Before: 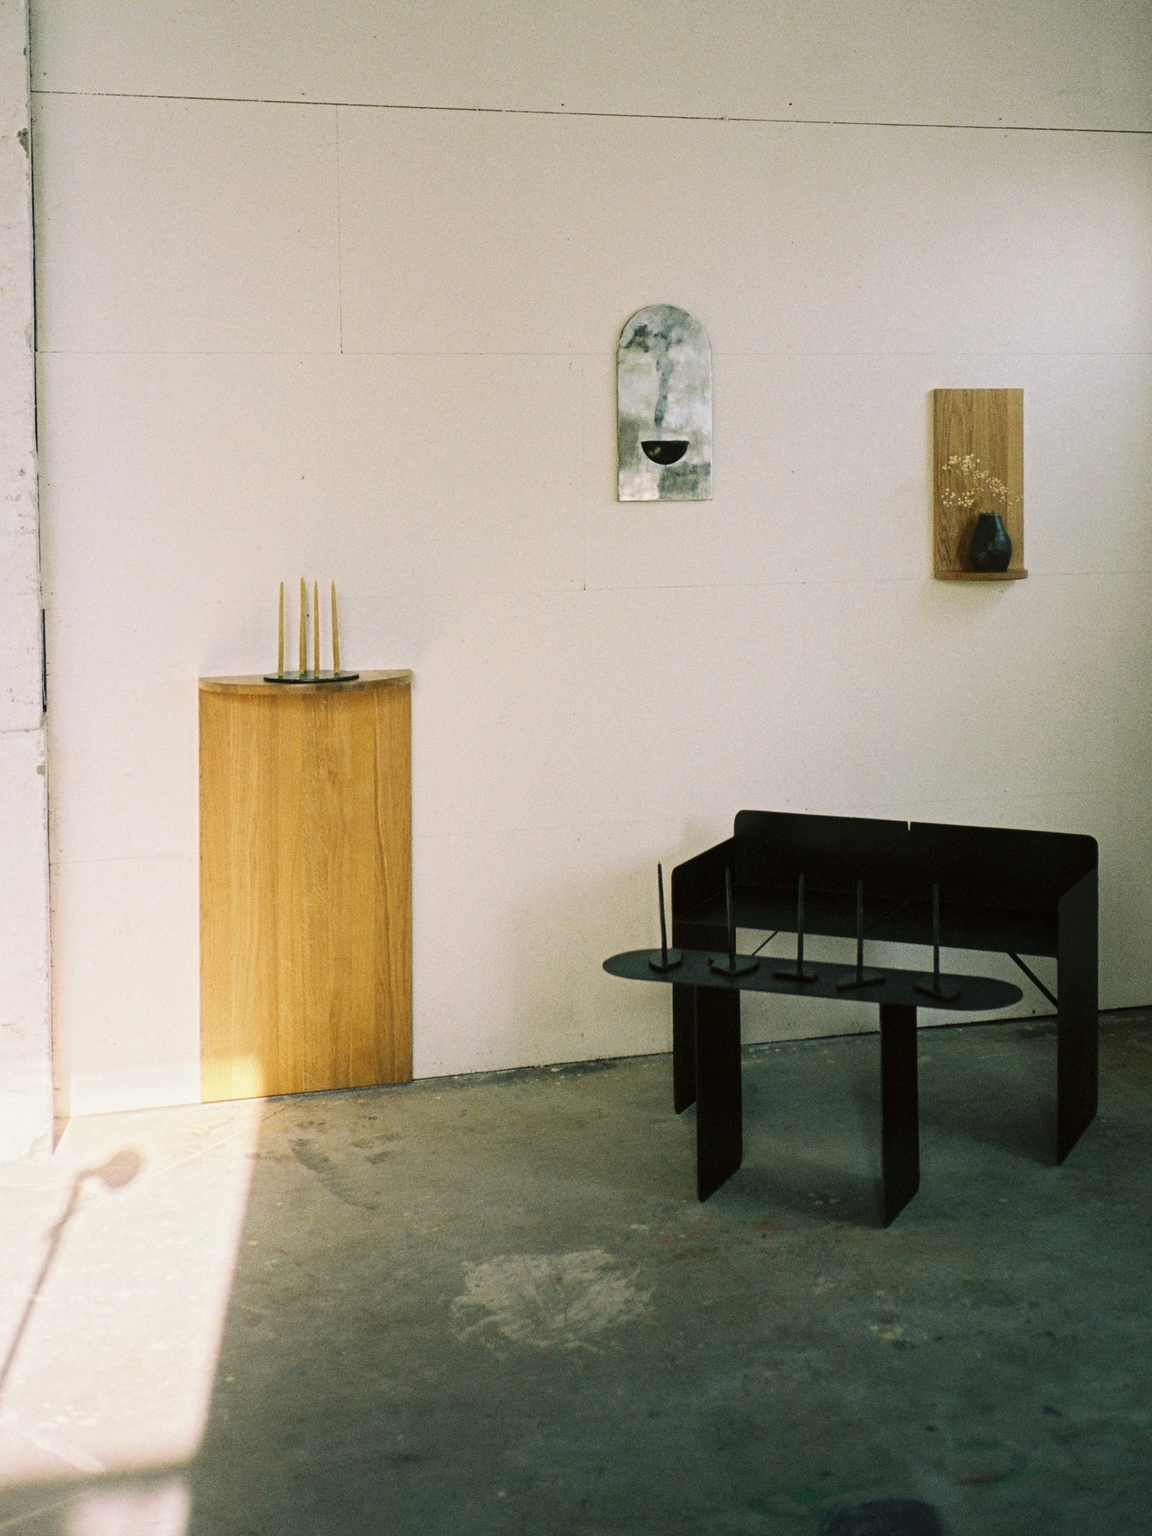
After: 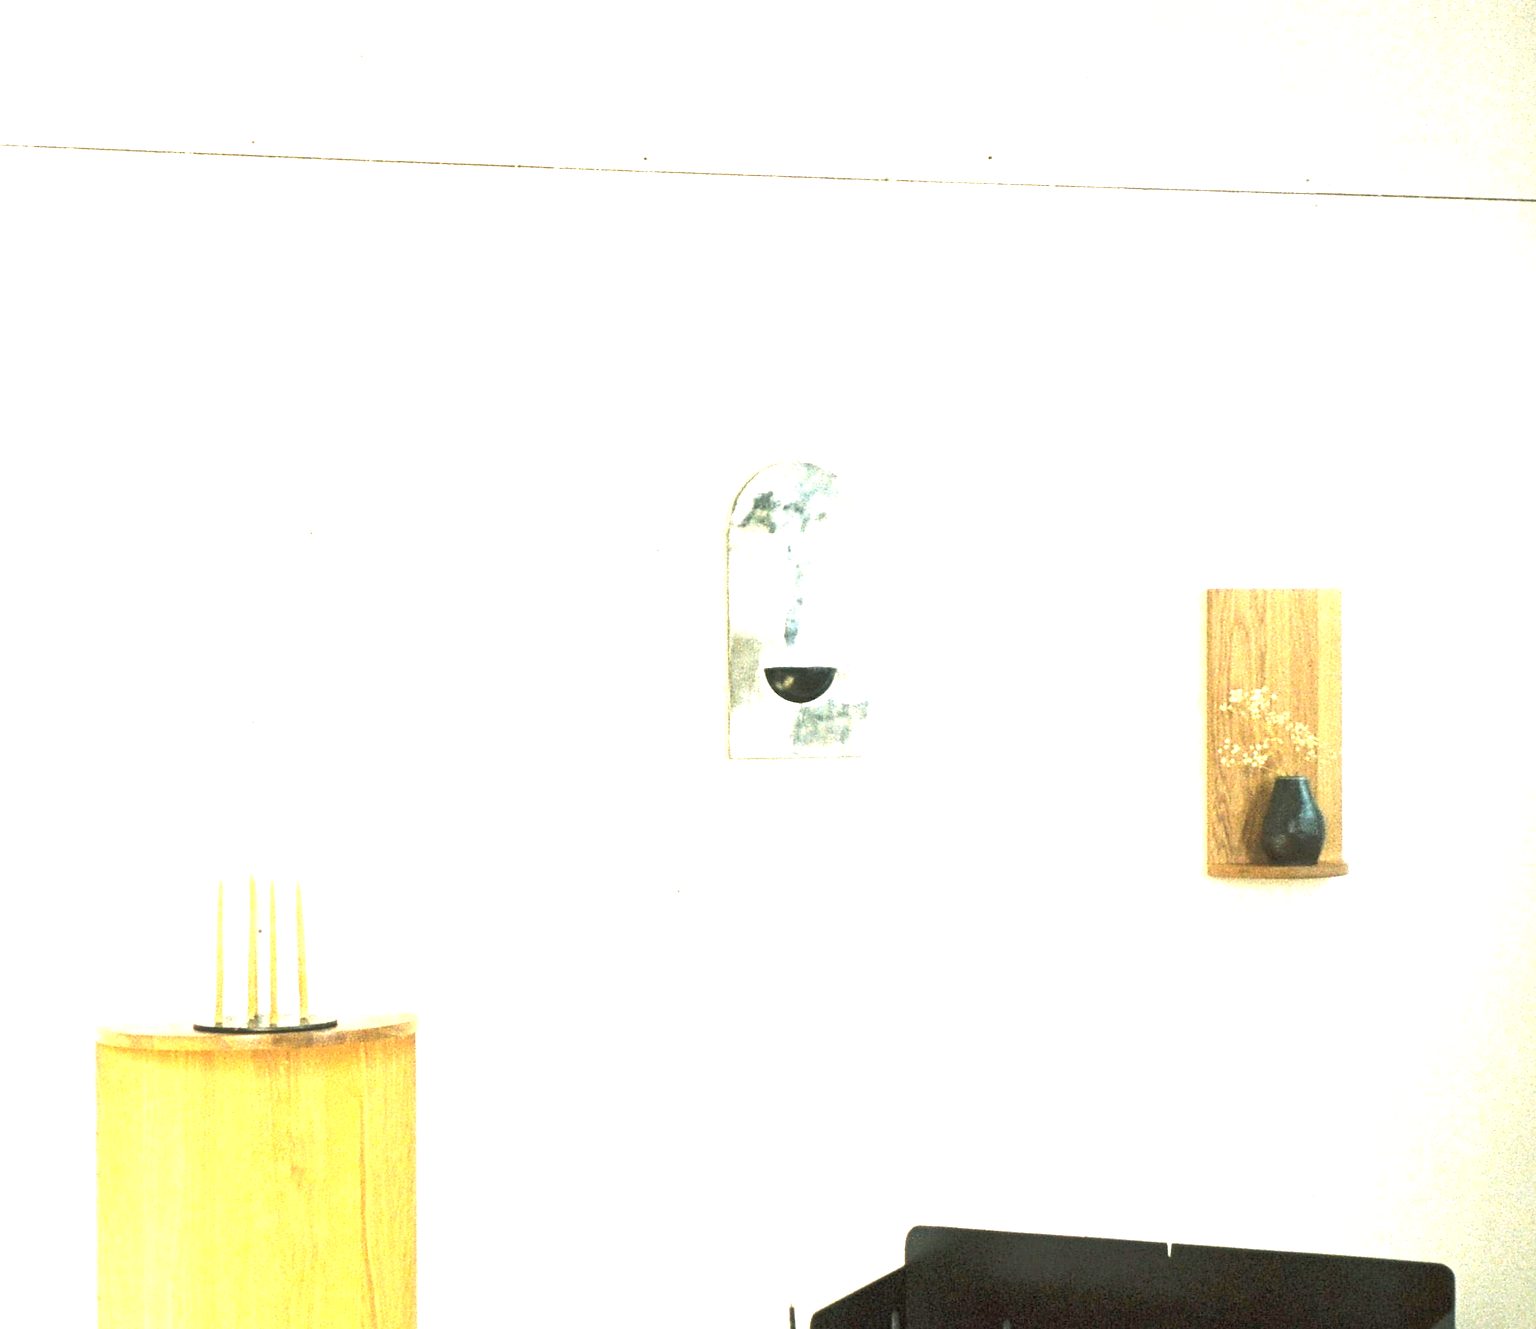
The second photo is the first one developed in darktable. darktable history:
contrast brightness saturation: brightness 0.15
exposure: exposure 2 EV, compensate exposure bias true, compensate highlight preservation false
local contrast: mode bilateral grid, contrast 20, coarseness 50, detail 120%, midtone range 0.2
white balance: red 1.009, blue 1.027
crop and rotate: left 11.812%, bottom 42.776%
